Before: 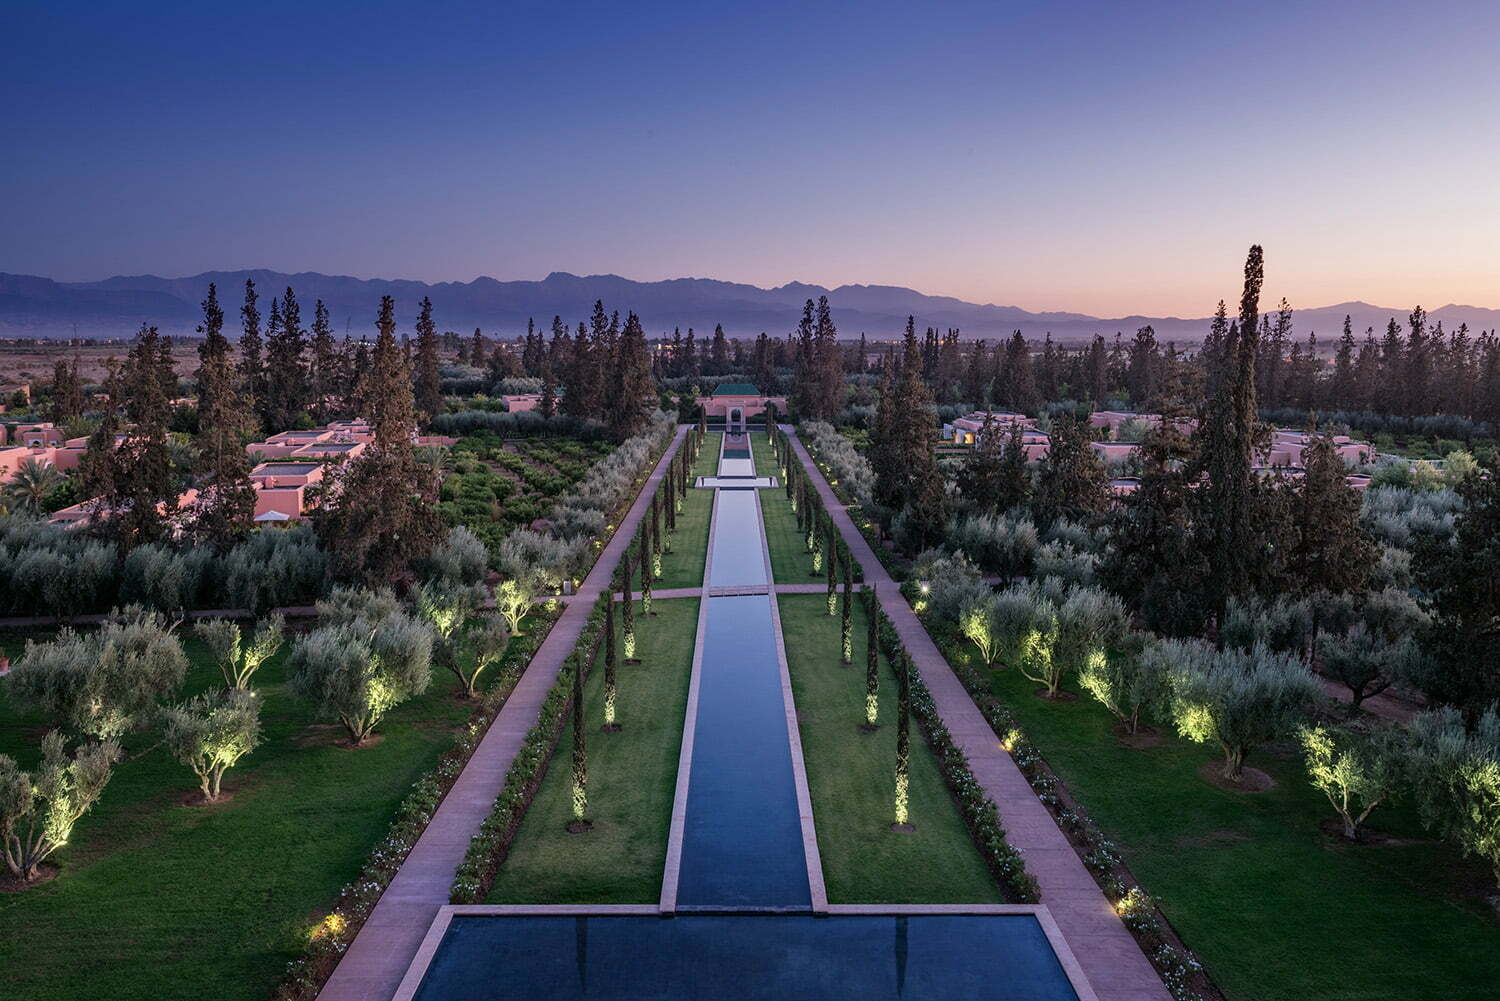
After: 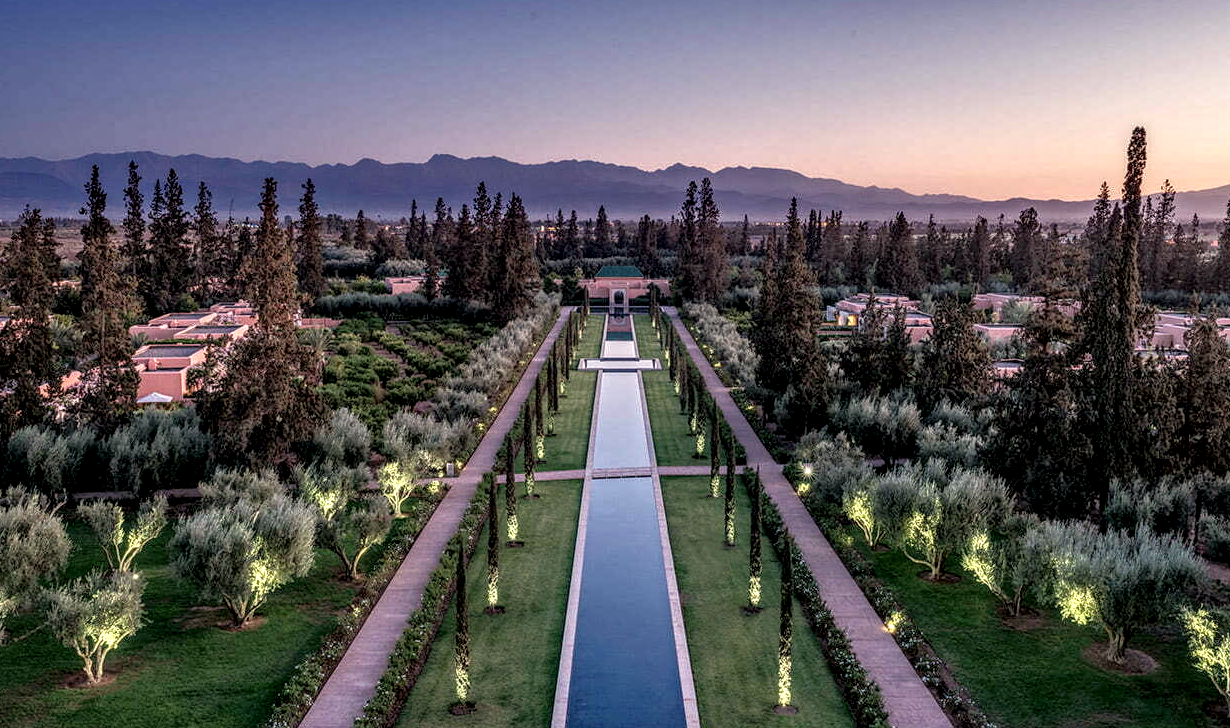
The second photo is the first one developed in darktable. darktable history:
white balance: red 1.045, blue 0.932
local contrast: highlights 19%, detail 186%
rgb curve: curves: ch0 [(0, 0) (0.053, 0.068) (0.122, 0.128) (1, 1)]
crop: left 7.856%, top 11.836%, right 10.12%, bottom 15.387%
